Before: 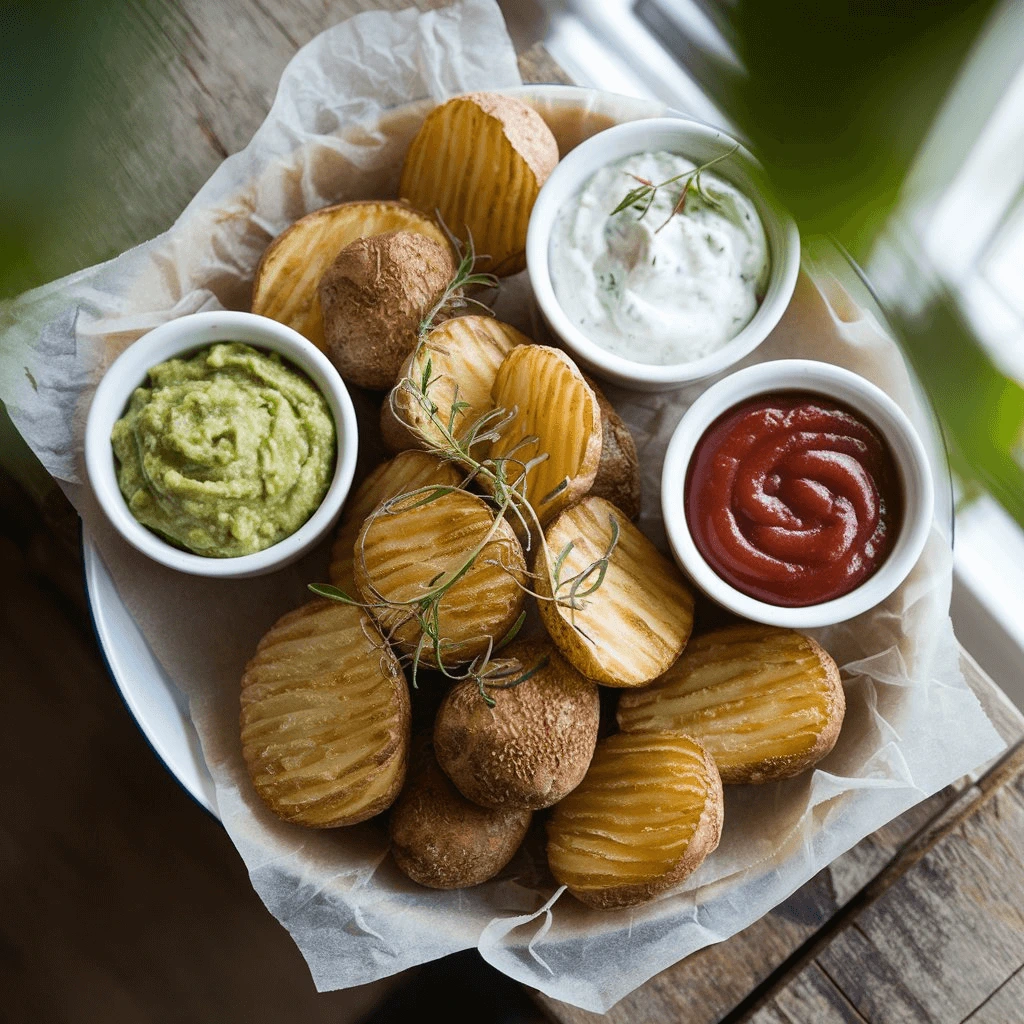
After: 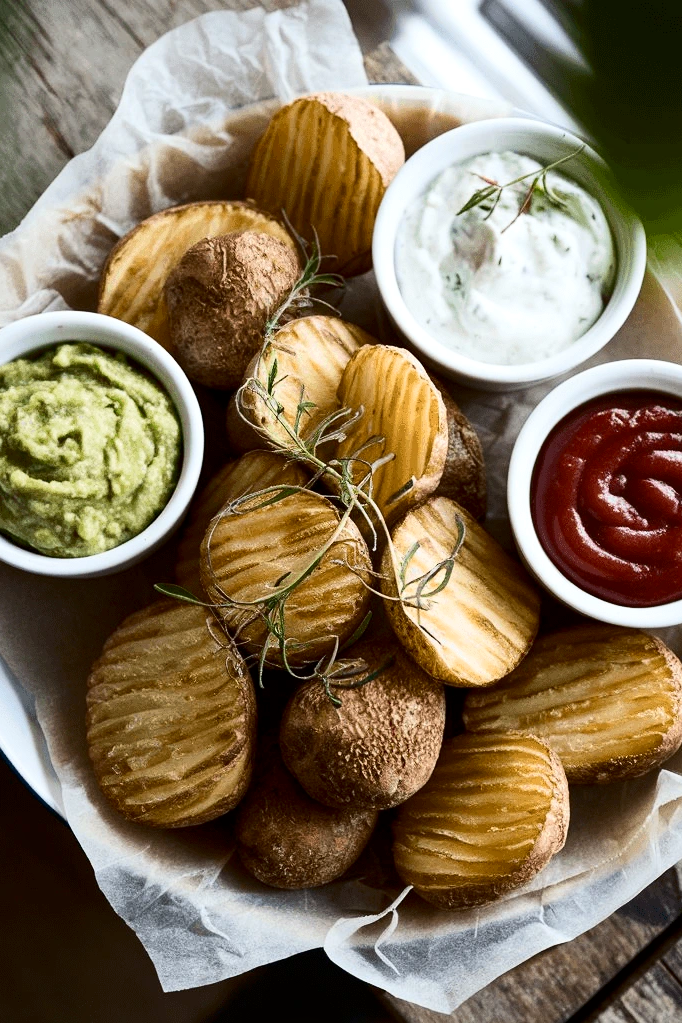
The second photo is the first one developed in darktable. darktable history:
crop and rotate: left 15.055%, right 18.278%
contrast brightness saturation: contrast 0.28
local contrast: mode bilateral grid, contrast 20, coarseness 50, detail 120%, midtone range 0.2
exposure: black level correction 0.001, compensate highlight preservation false
